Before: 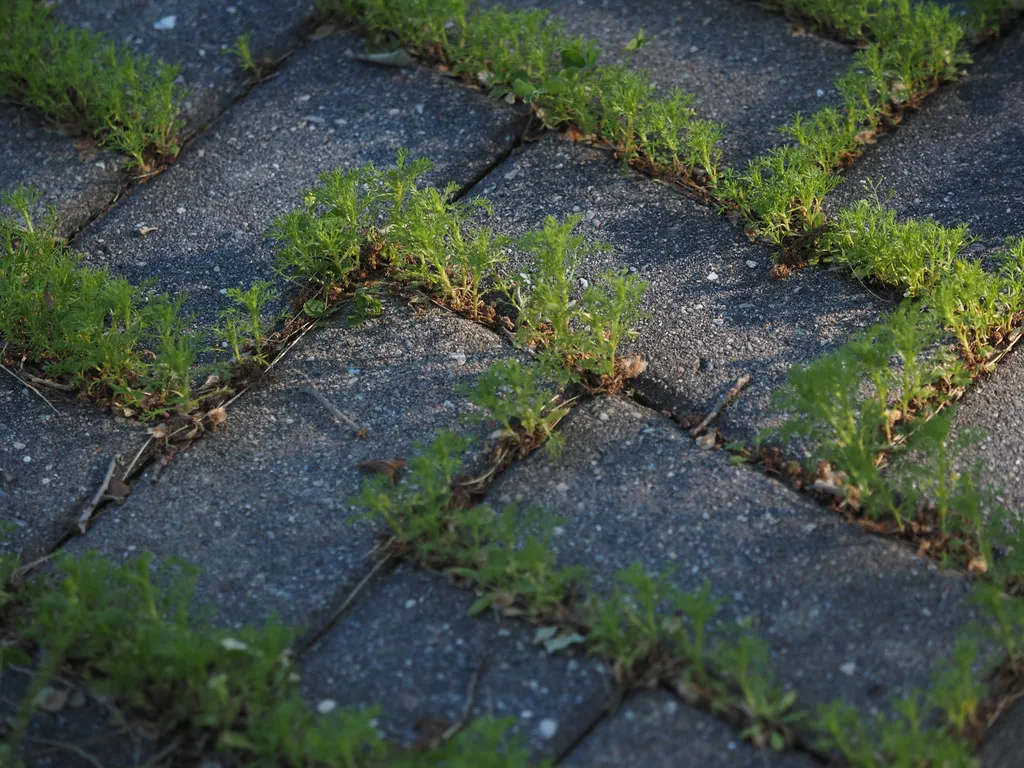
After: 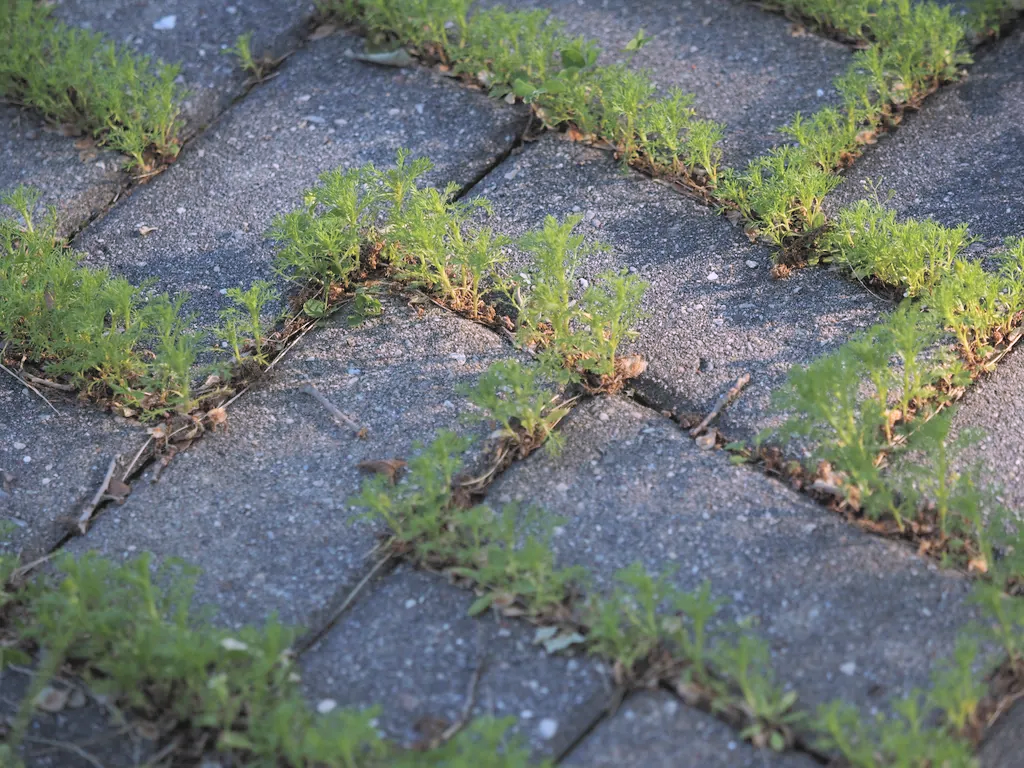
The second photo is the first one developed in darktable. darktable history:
white balance: red 1.05, blue 1.072
global tonemap: drago (0.7, 100)
